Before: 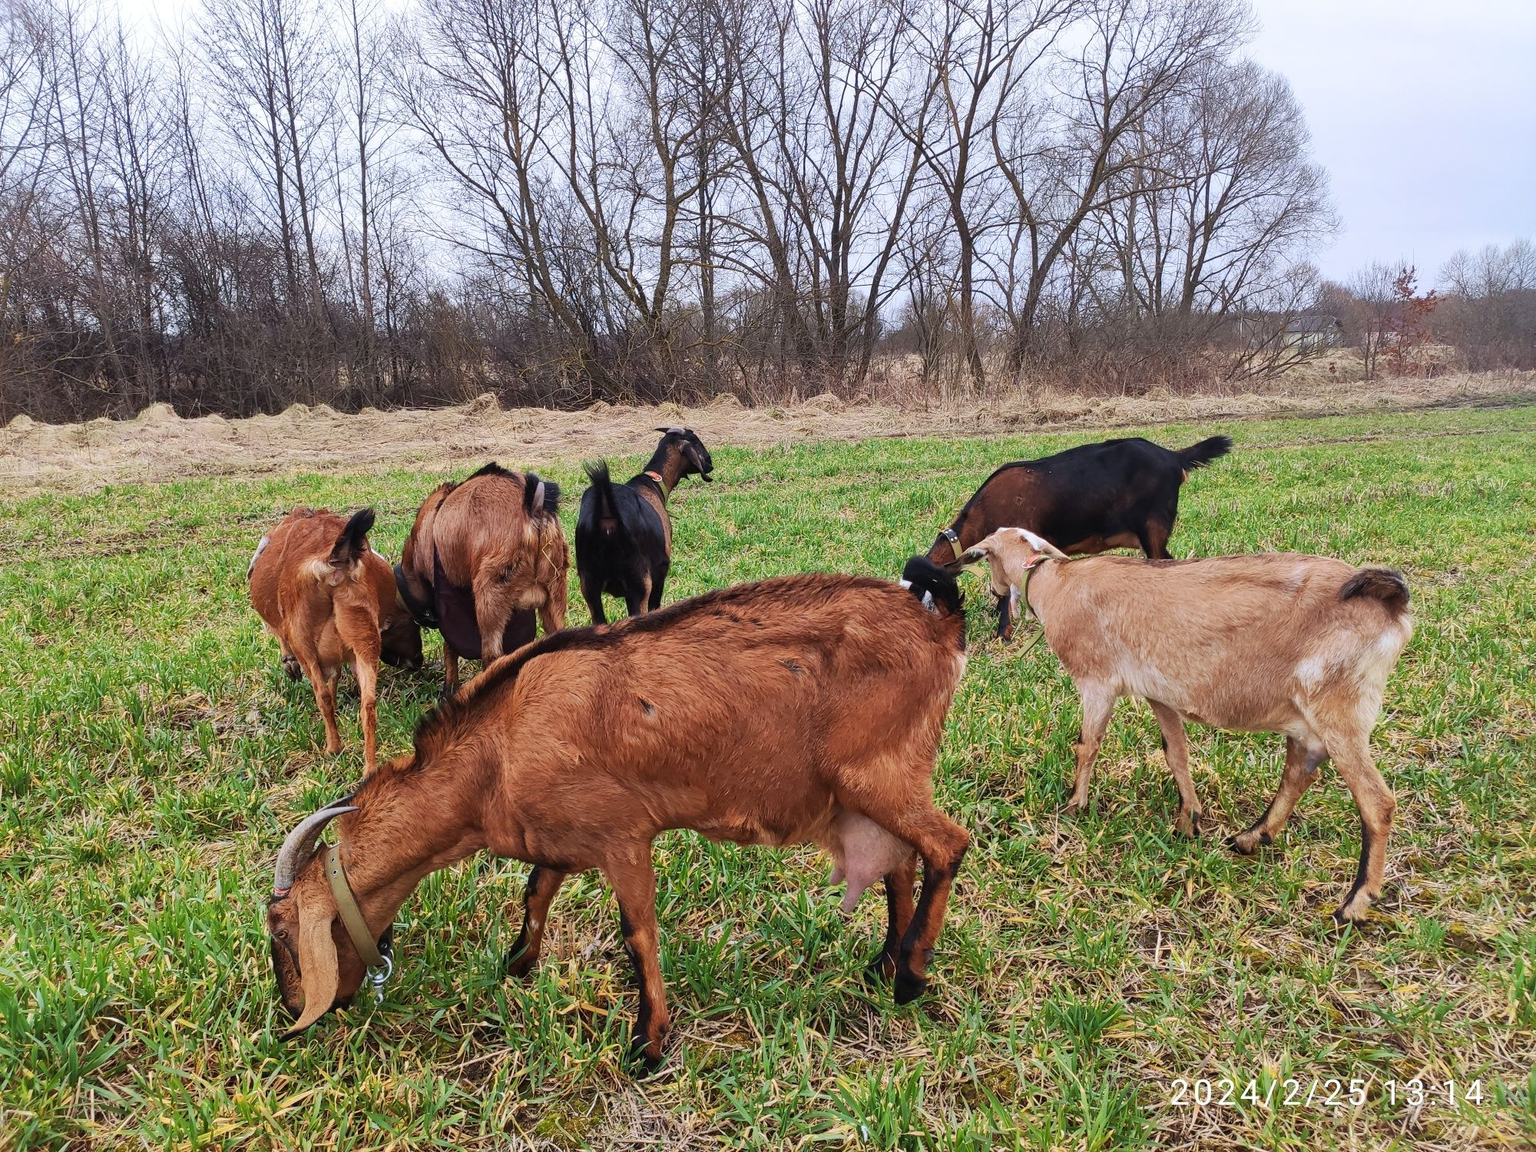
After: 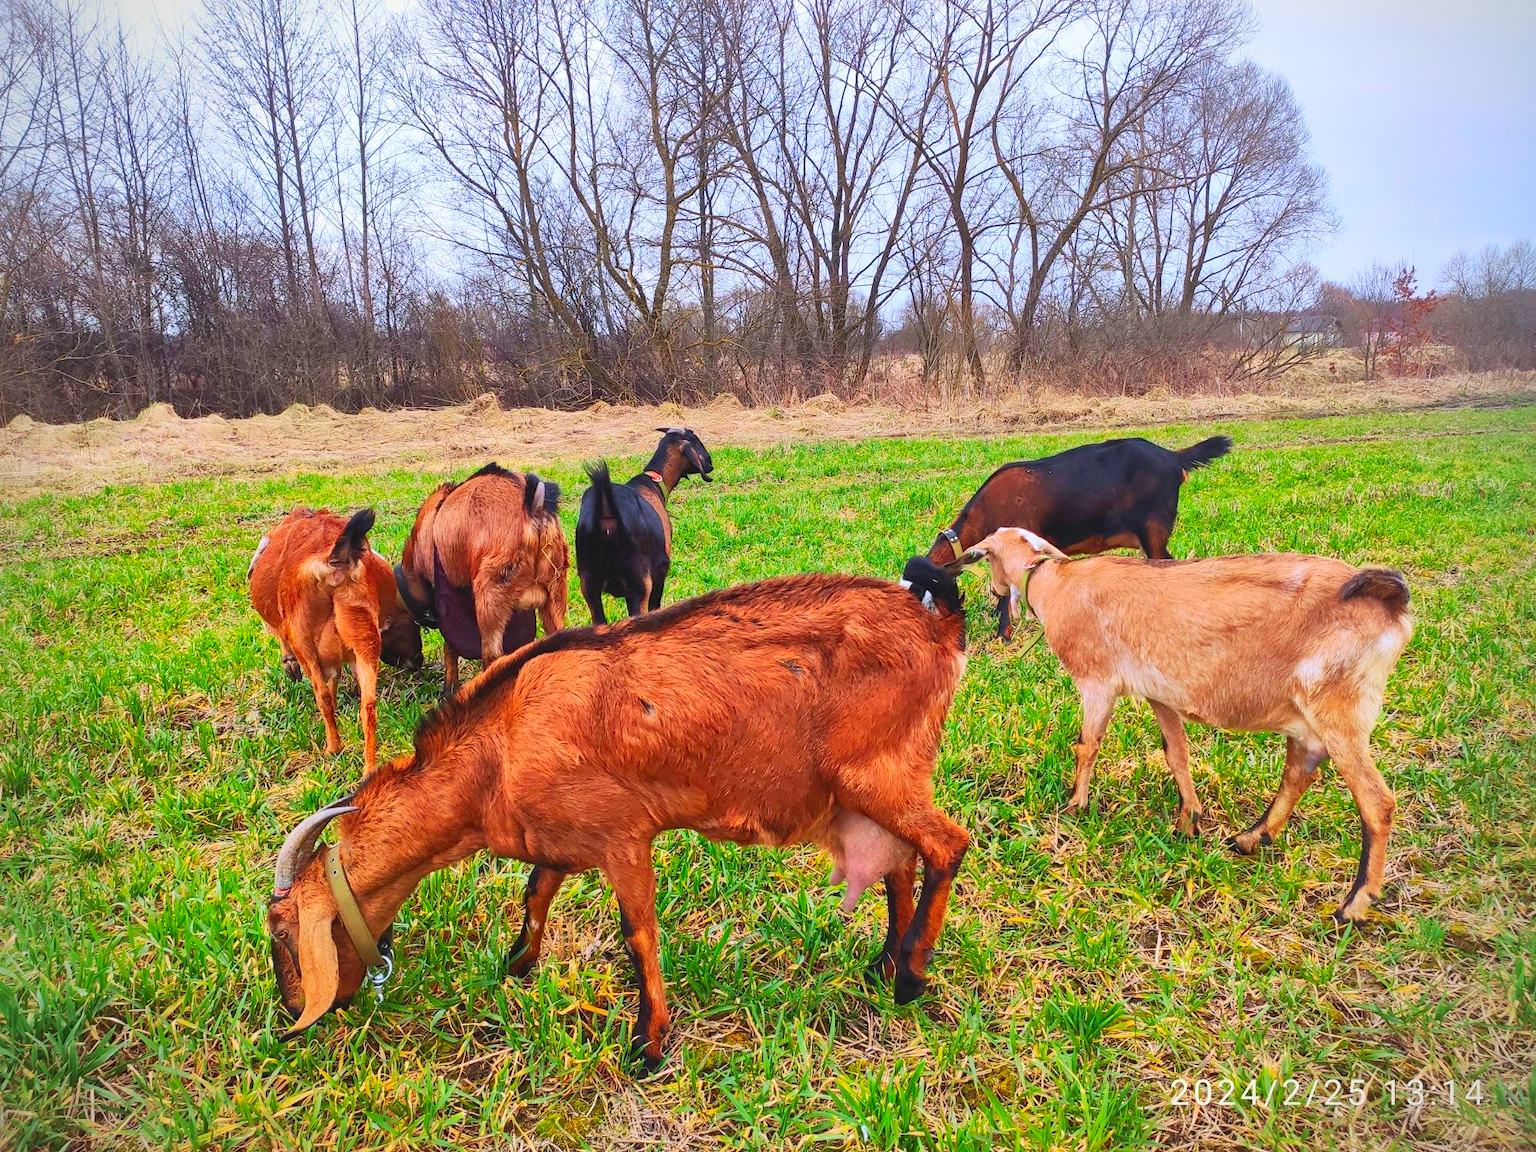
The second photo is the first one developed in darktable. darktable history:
contrast brightness saturation: contrast 0.2, brightness 0.2, saturation 0.8
vignetting: fall-off radius 60.92%
shadows and highlights: on, module defaults
